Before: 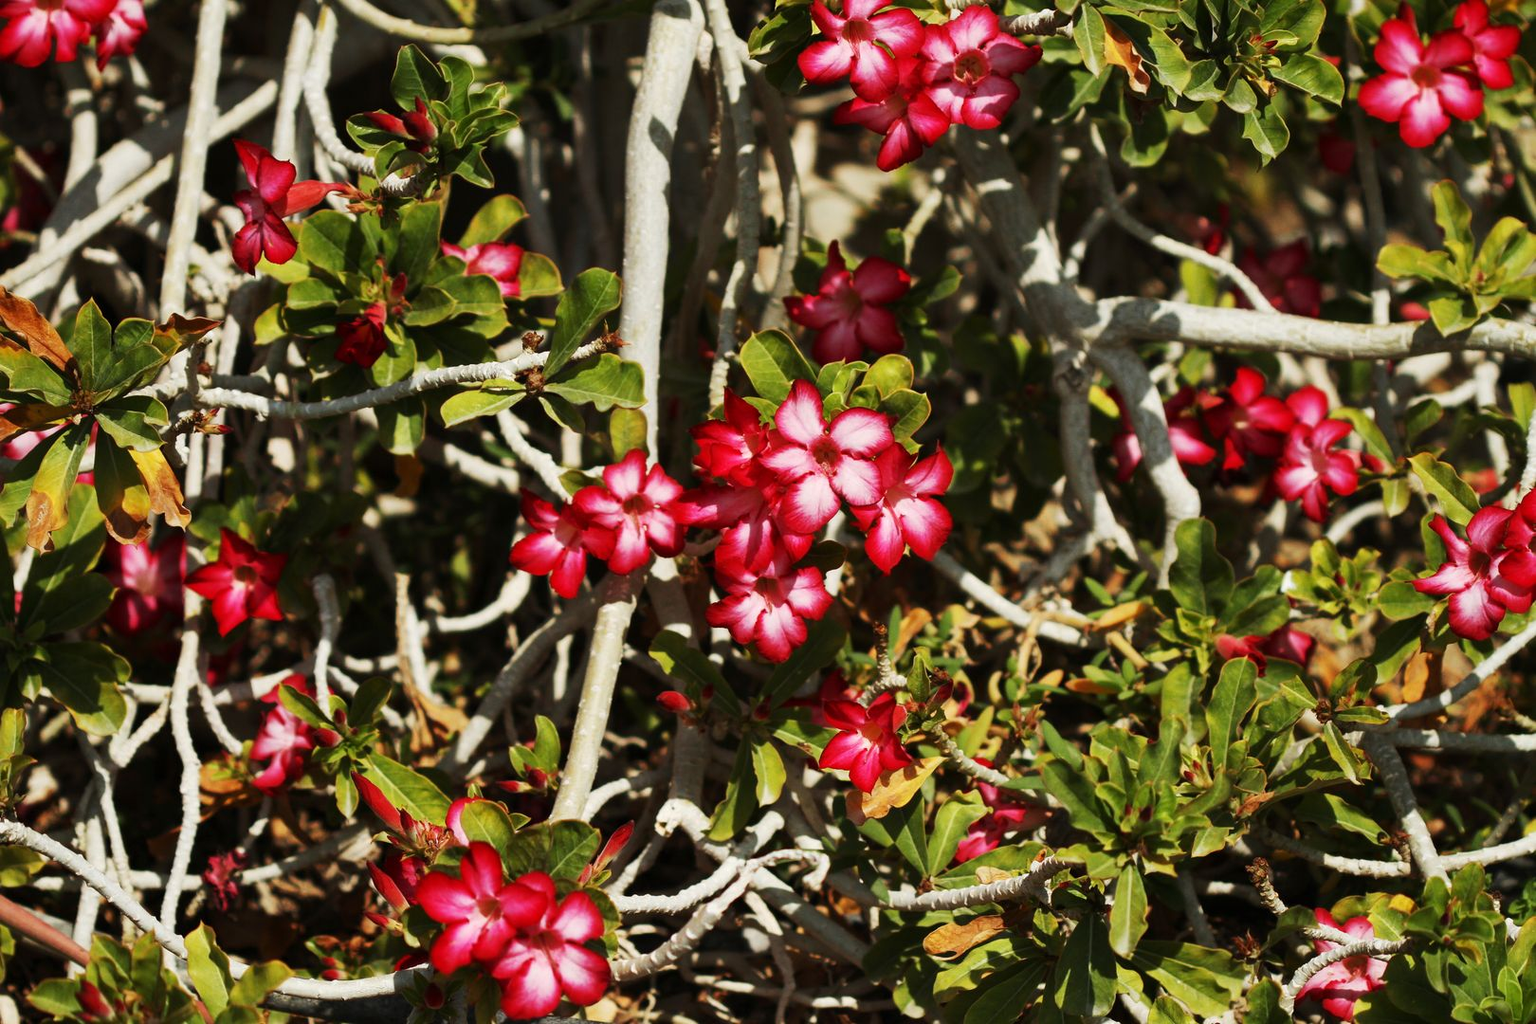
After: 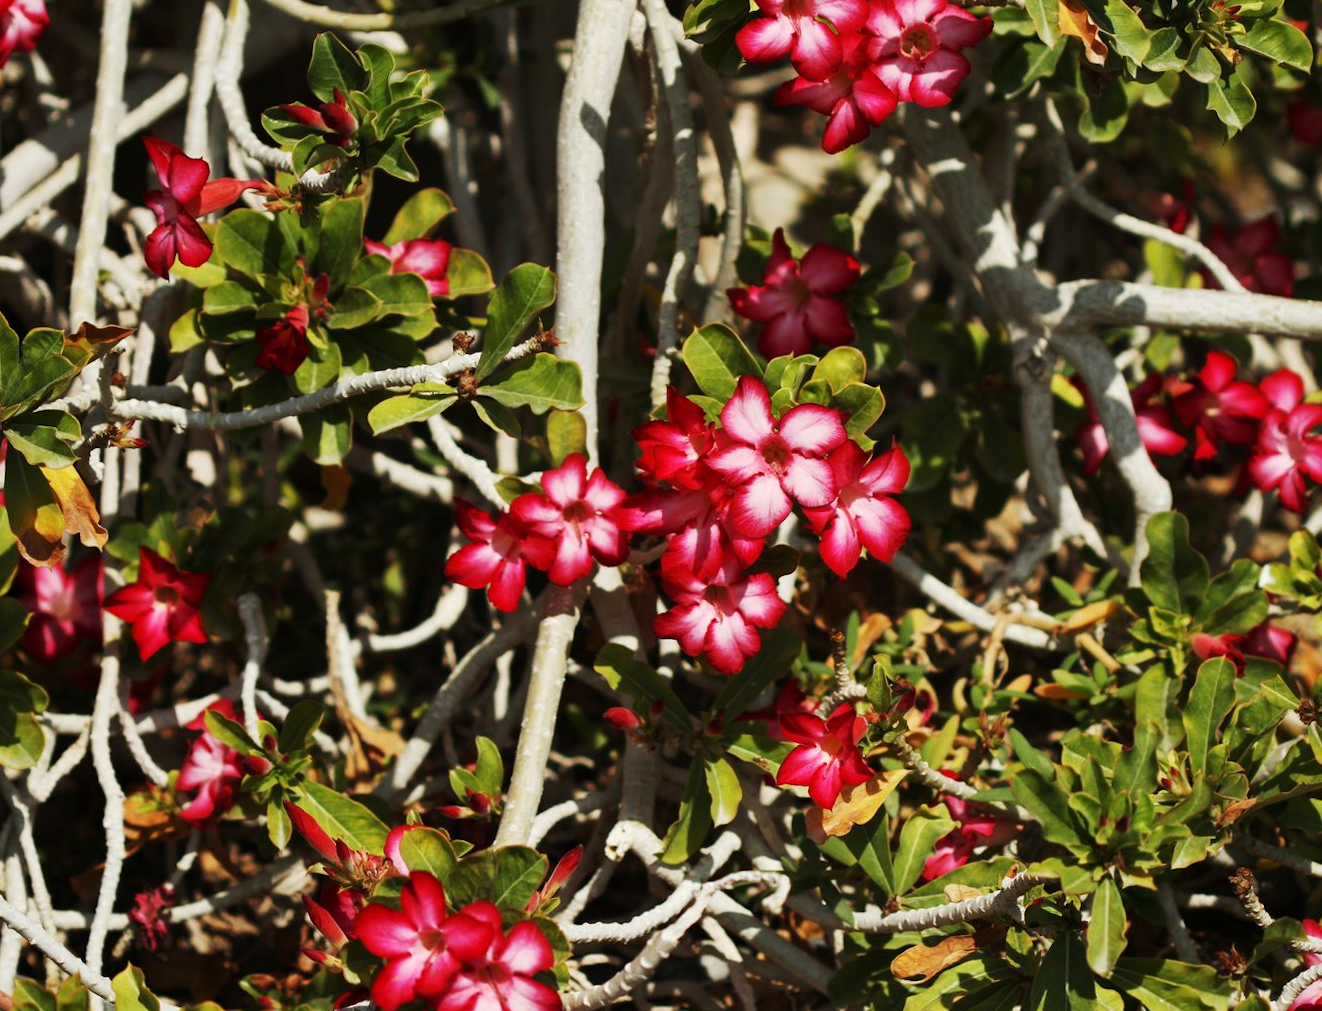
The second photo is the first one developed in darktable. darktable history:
crop and rotate: angle 1.41°, left 4.198%, top 0.488%, right 11.205%, bottom 2.391%
